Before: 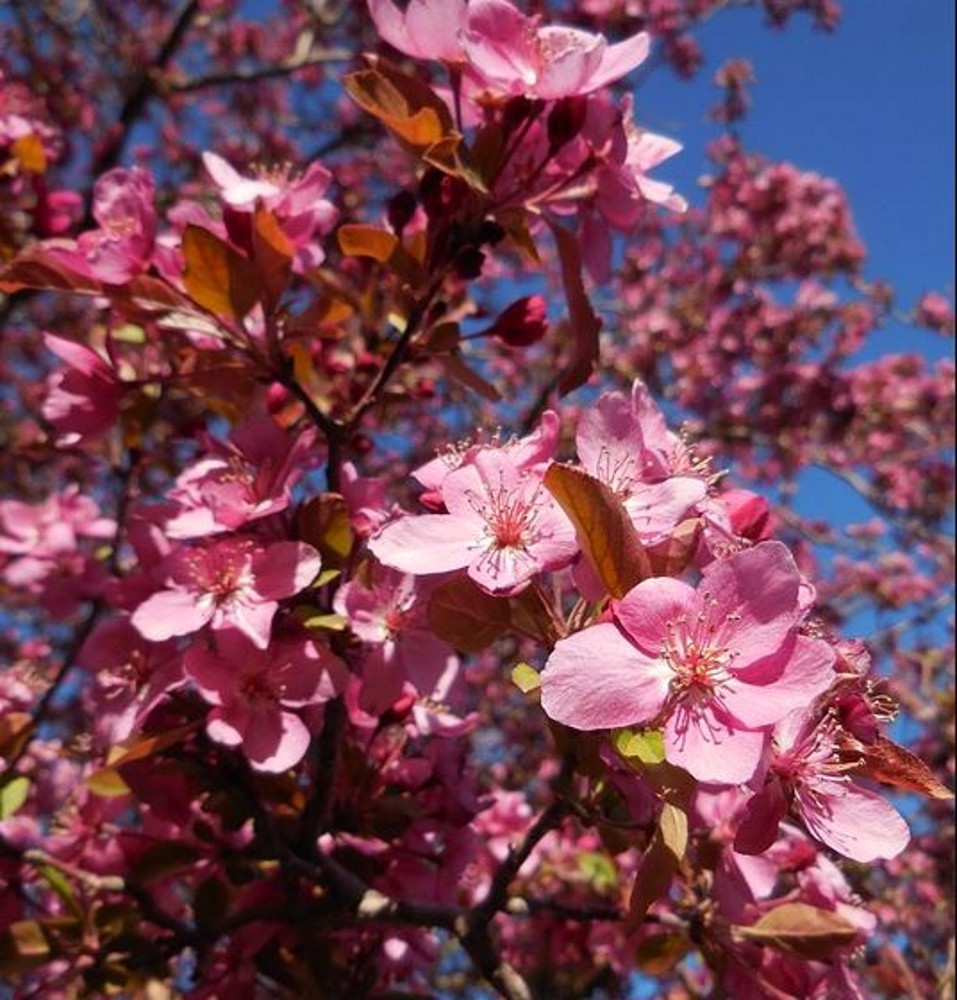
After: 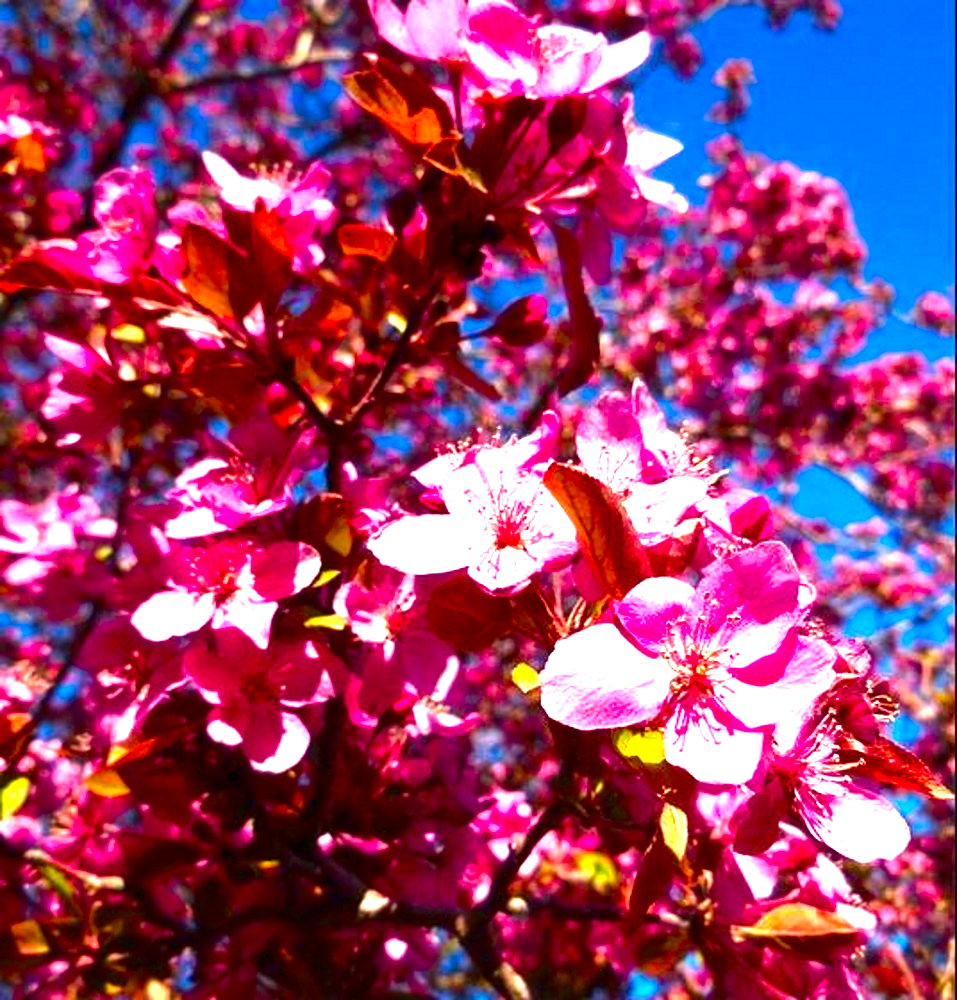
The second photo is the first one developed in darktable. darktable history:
contrast brightness saturation: brightness -0.25, saturation 0.2
local contrast: mode bilateral grid, contrast 100, coarseness 100, detail 108%, midtone range 0.2
color balance rgb: perceptual saturation grading › global saturation 30%, global vibrance 20%
exposure: black level correction 0, exposure 1.55 EV, compensate exposure bias true, compensate highlight preservation false
